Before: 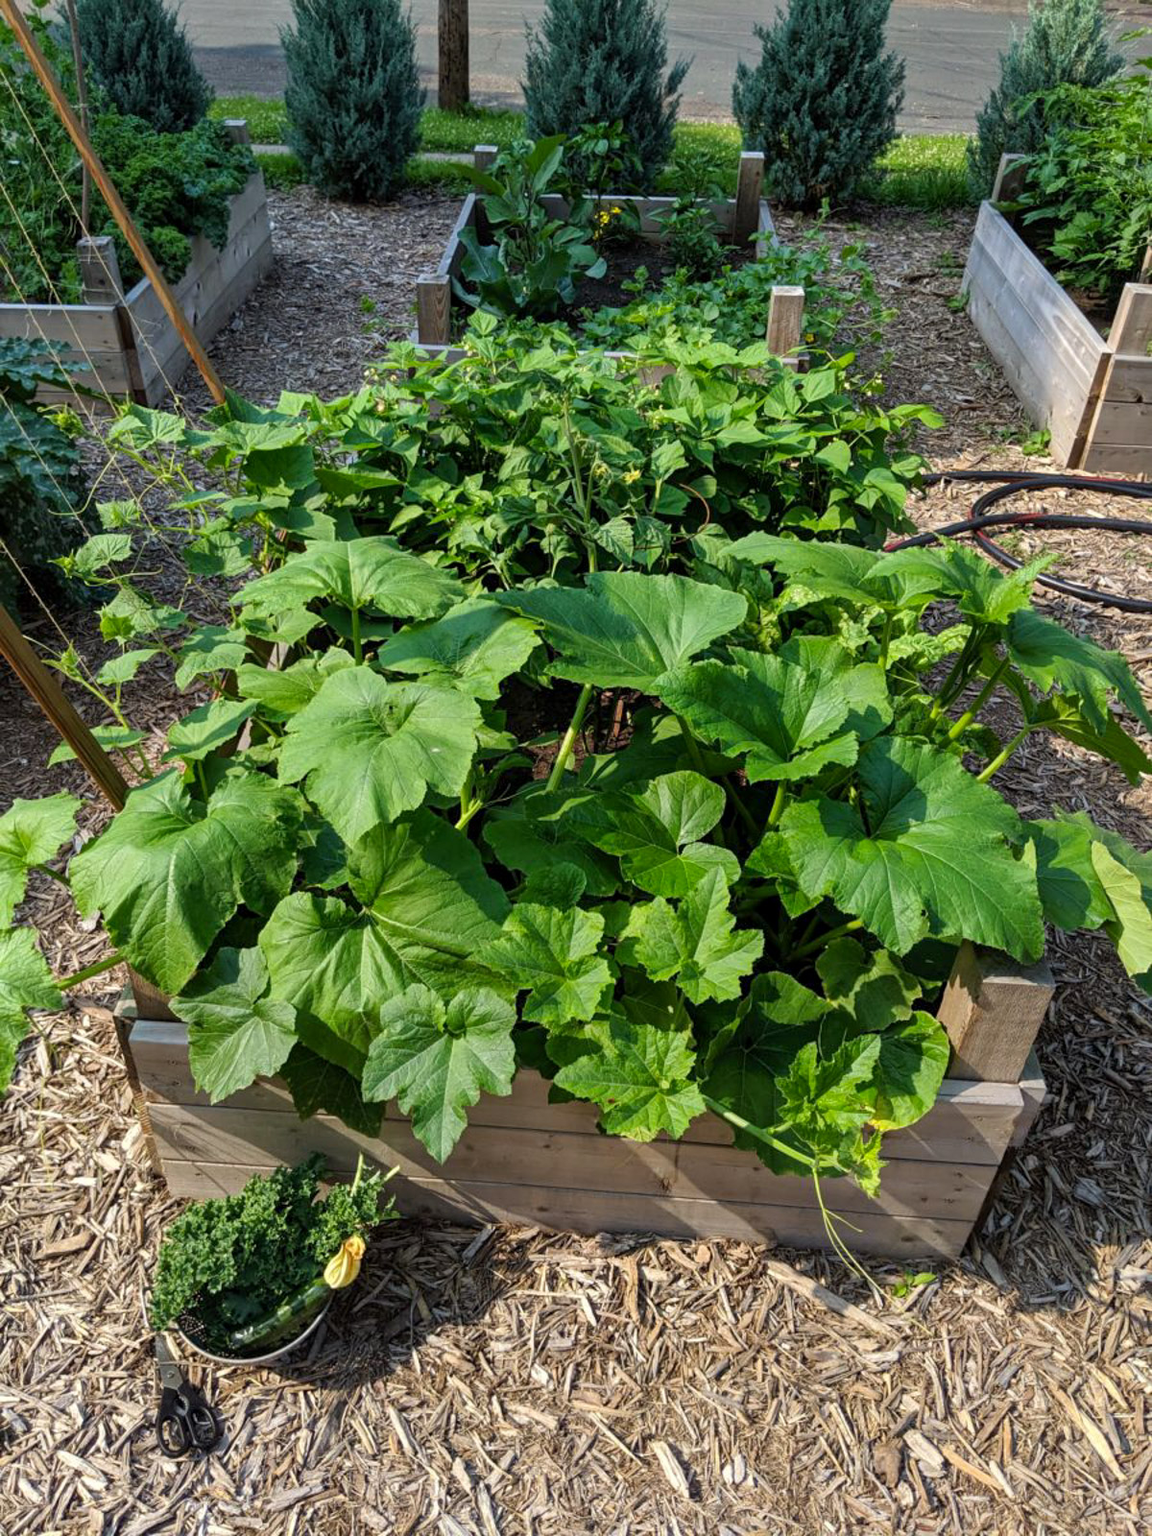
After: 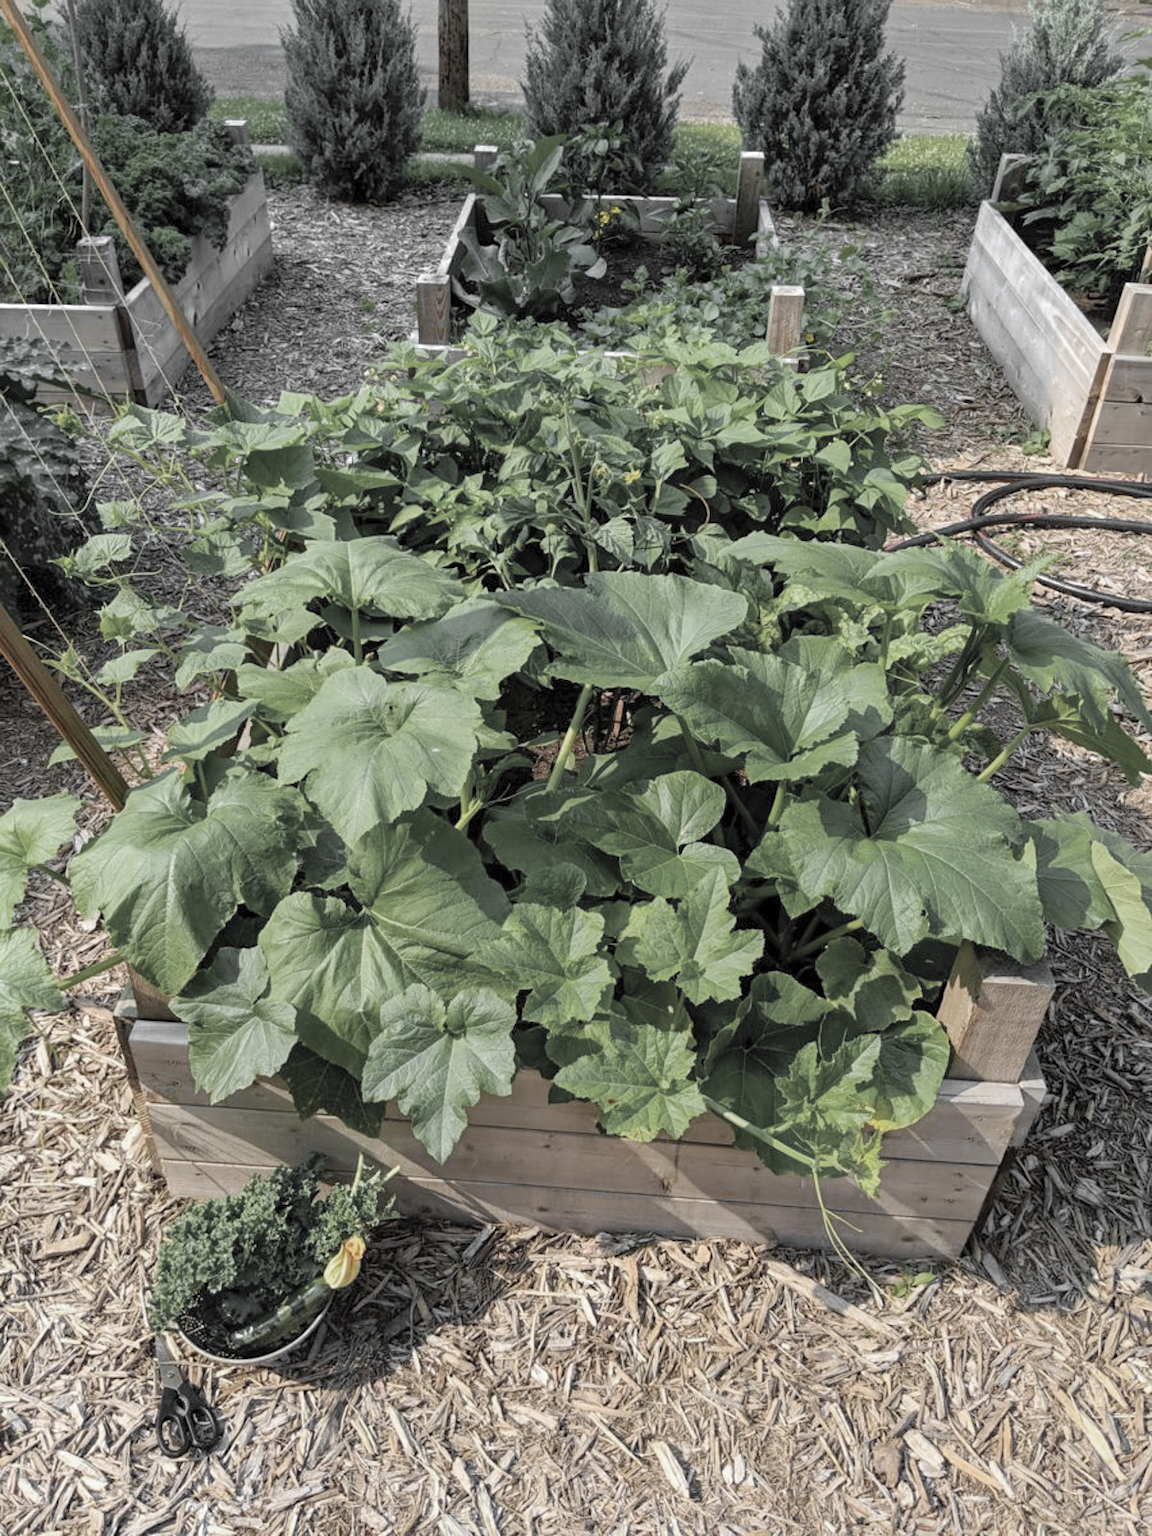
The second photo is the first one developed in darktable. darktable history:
contrast brightness saturation: contrast 0.07, brightness 0.172, saturation 0.412
color zones: curves: ch0 [(0, 0.613) (0.01, 0.613) (0.245, 0.448) (0.498, 0.529) (0.642, 0.665) (0.879, 0.777) (0.99, 0.613)]; ch1 [(0, 0.035) (0.121, 0.189) (0.259, 0.197) (0.415, 0.061) (0.589, 0.022) (0.732, 0.022) (0.857, 0.026) (0.991, 0.053)]
